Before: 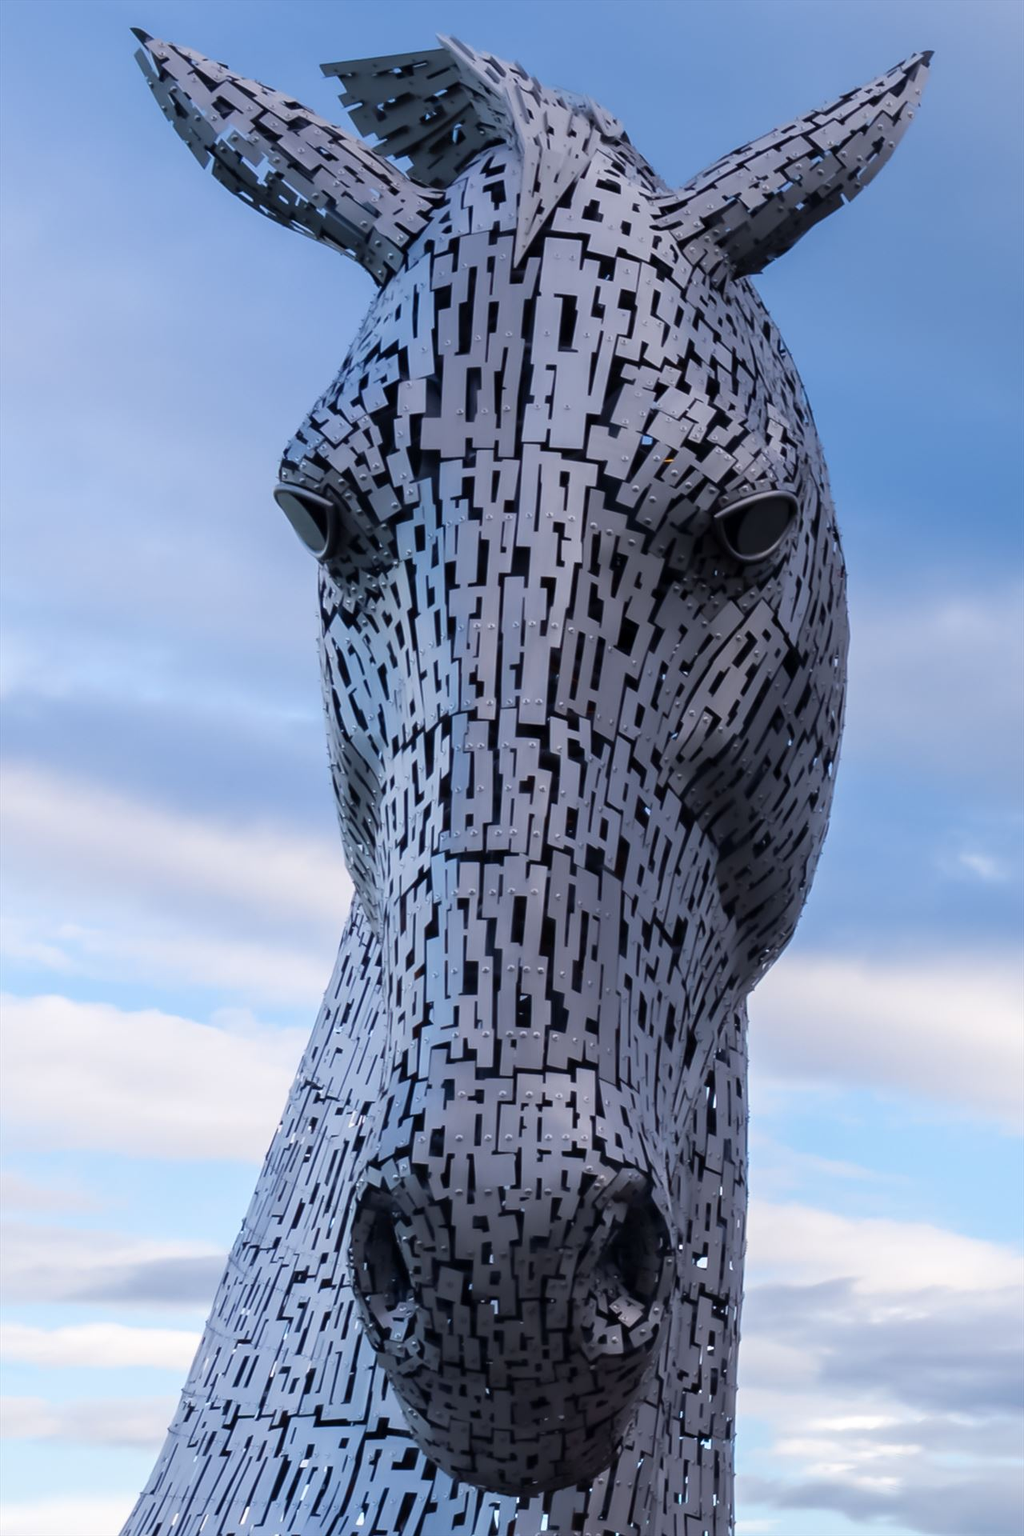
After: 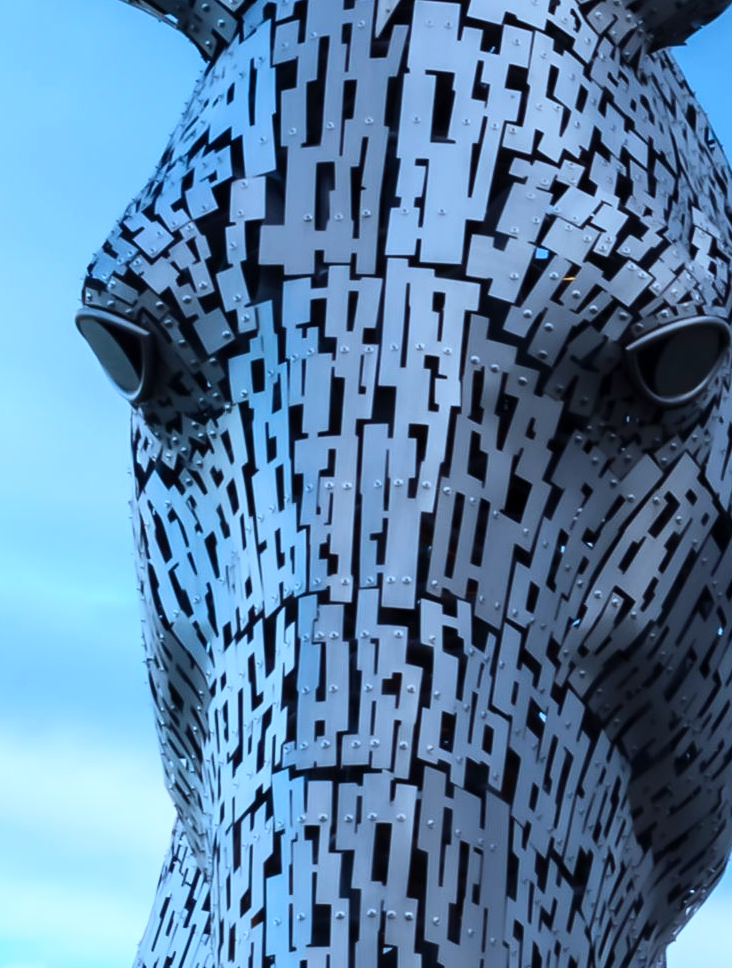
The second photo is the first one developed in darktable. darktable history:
contrast brightness saturation: contrast 0.24, brightness 0.09
color correction: highlights a* -10.69, highlights b* -19.19
crop: left 20.932%, top 15.471%, right 21.848%, bottom 34.081%
